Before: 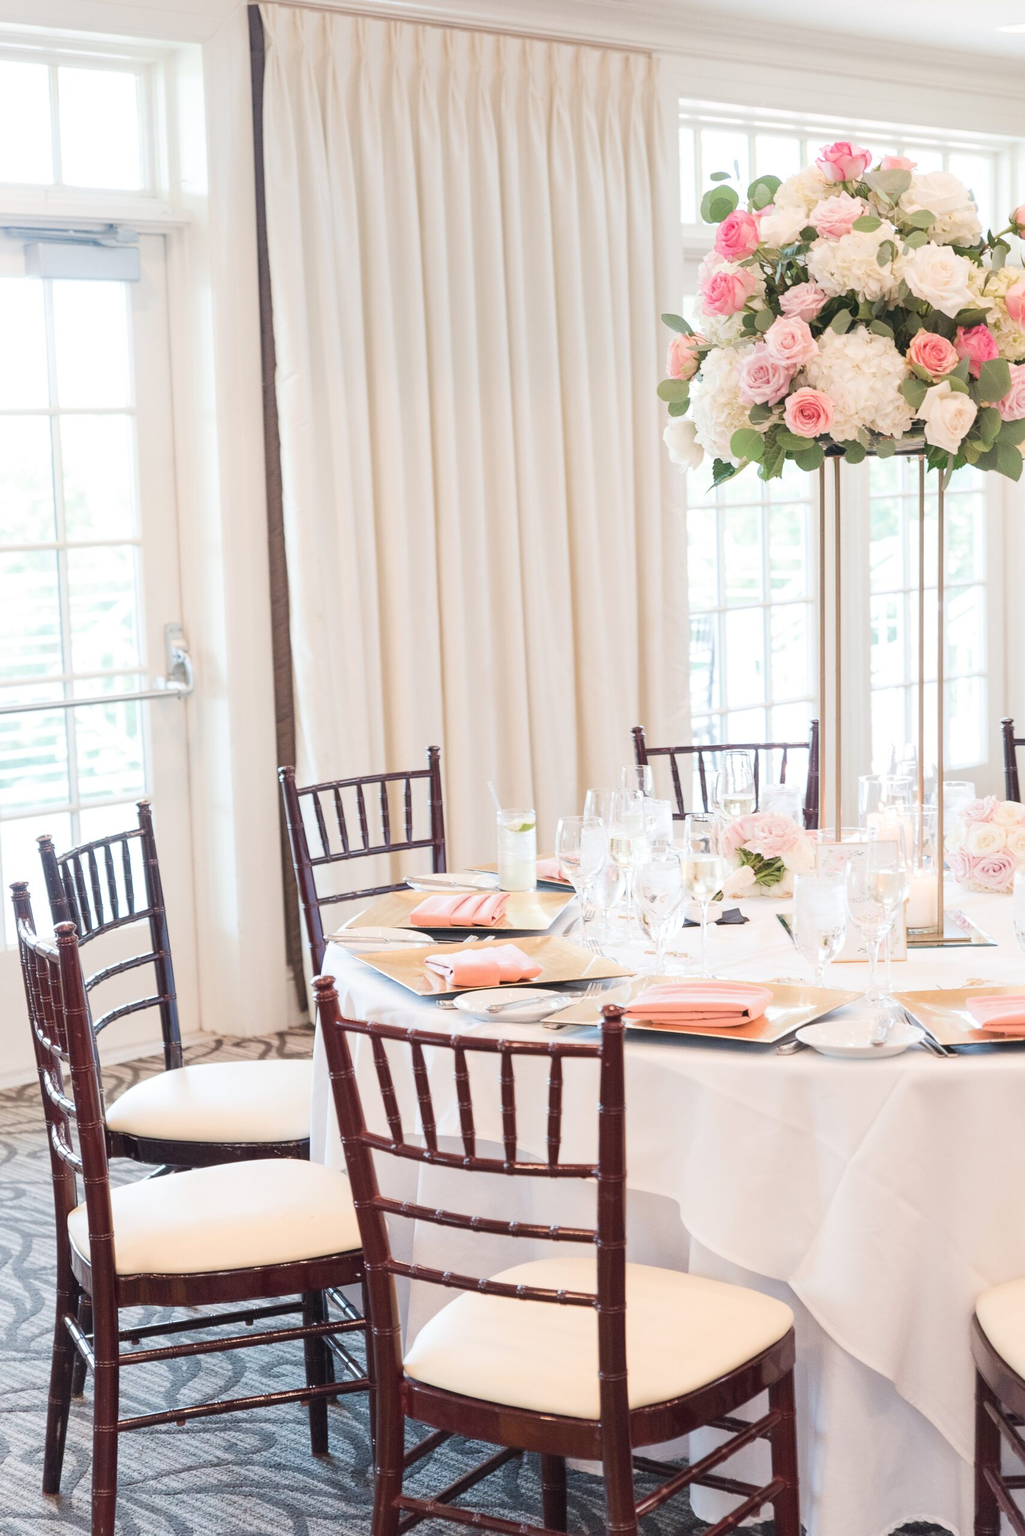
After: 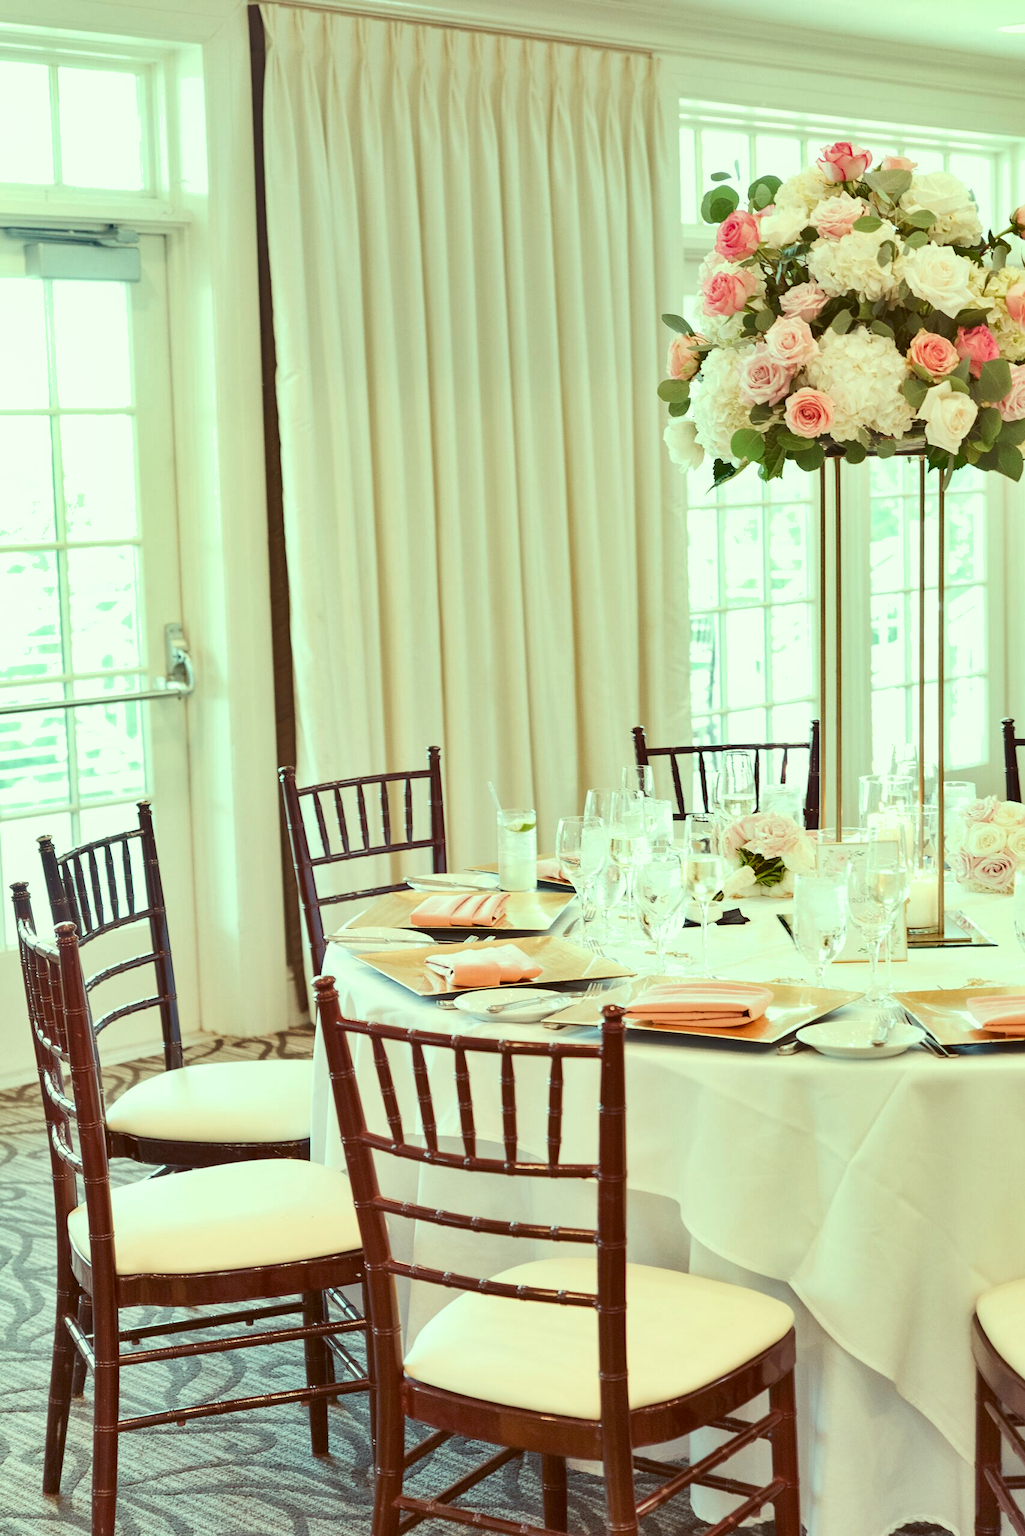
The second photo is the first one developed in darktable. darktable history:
white balance: red 1.127, blue 0.943
color balance rgb: shadows lift › chroma 7.23%, shadows lift › hue 246.48°, highlights gain › chroma 5.38%, highlights gain › hue 196.93°, white fulcrum 1 EV
shadows and highlights: soften with gaussian
color balance: lift [1.001, 1.007, 1, 0.993], gamma [1.023, 1.026, 1.01, 0.974], gain [0.964, 1.059, 1.073, 0.927]
